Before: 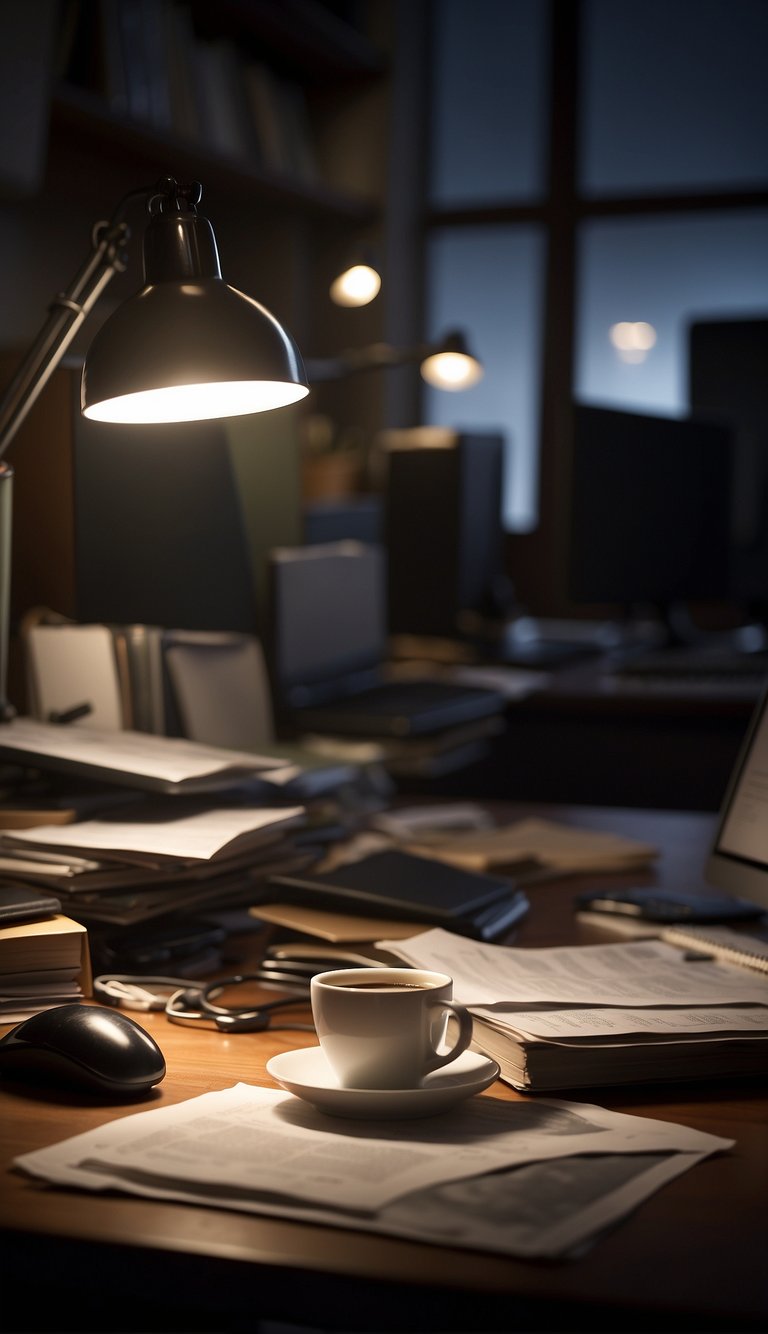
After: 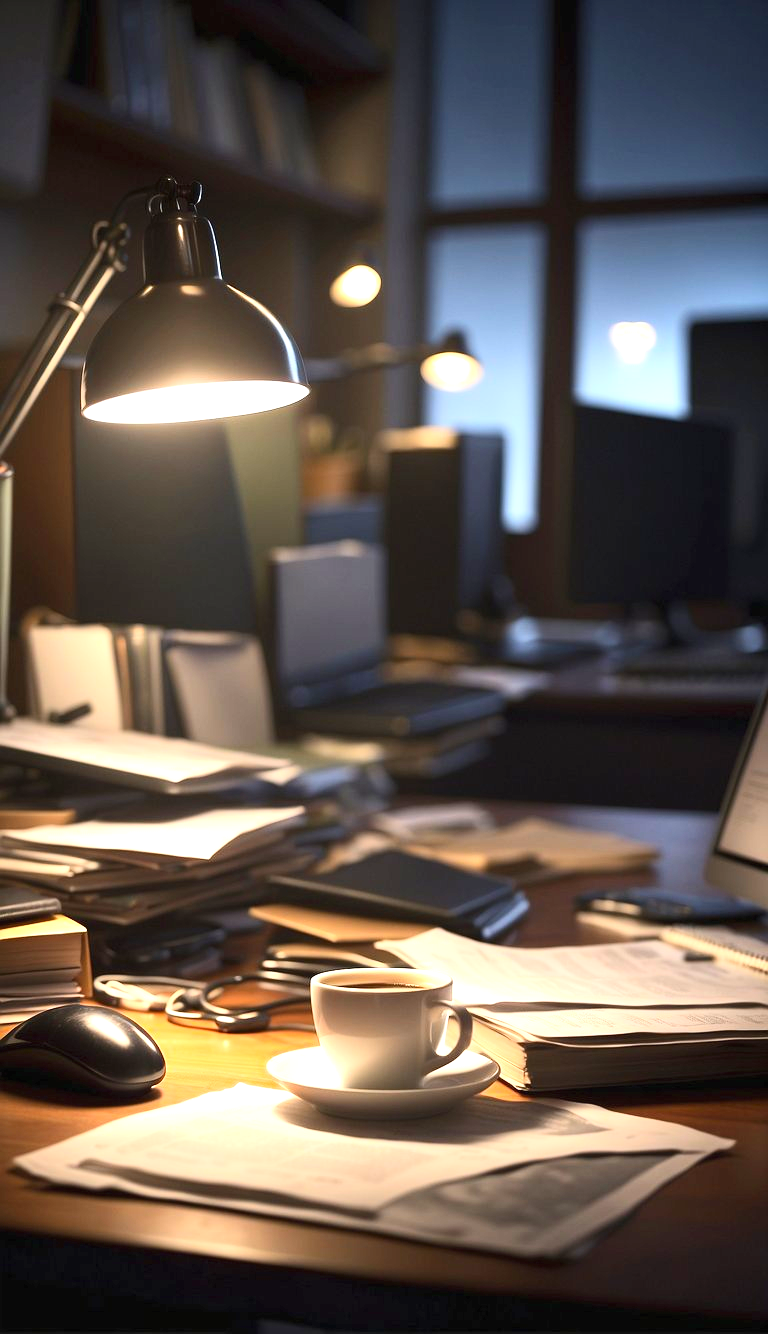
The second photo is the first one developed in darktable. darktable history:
exposure: black level correction 0, exposure 1.2 EV, compensate highlight preservation false
contrast brightness saturation: contrast 0.2, brightness 0.16, saturation 0.22
